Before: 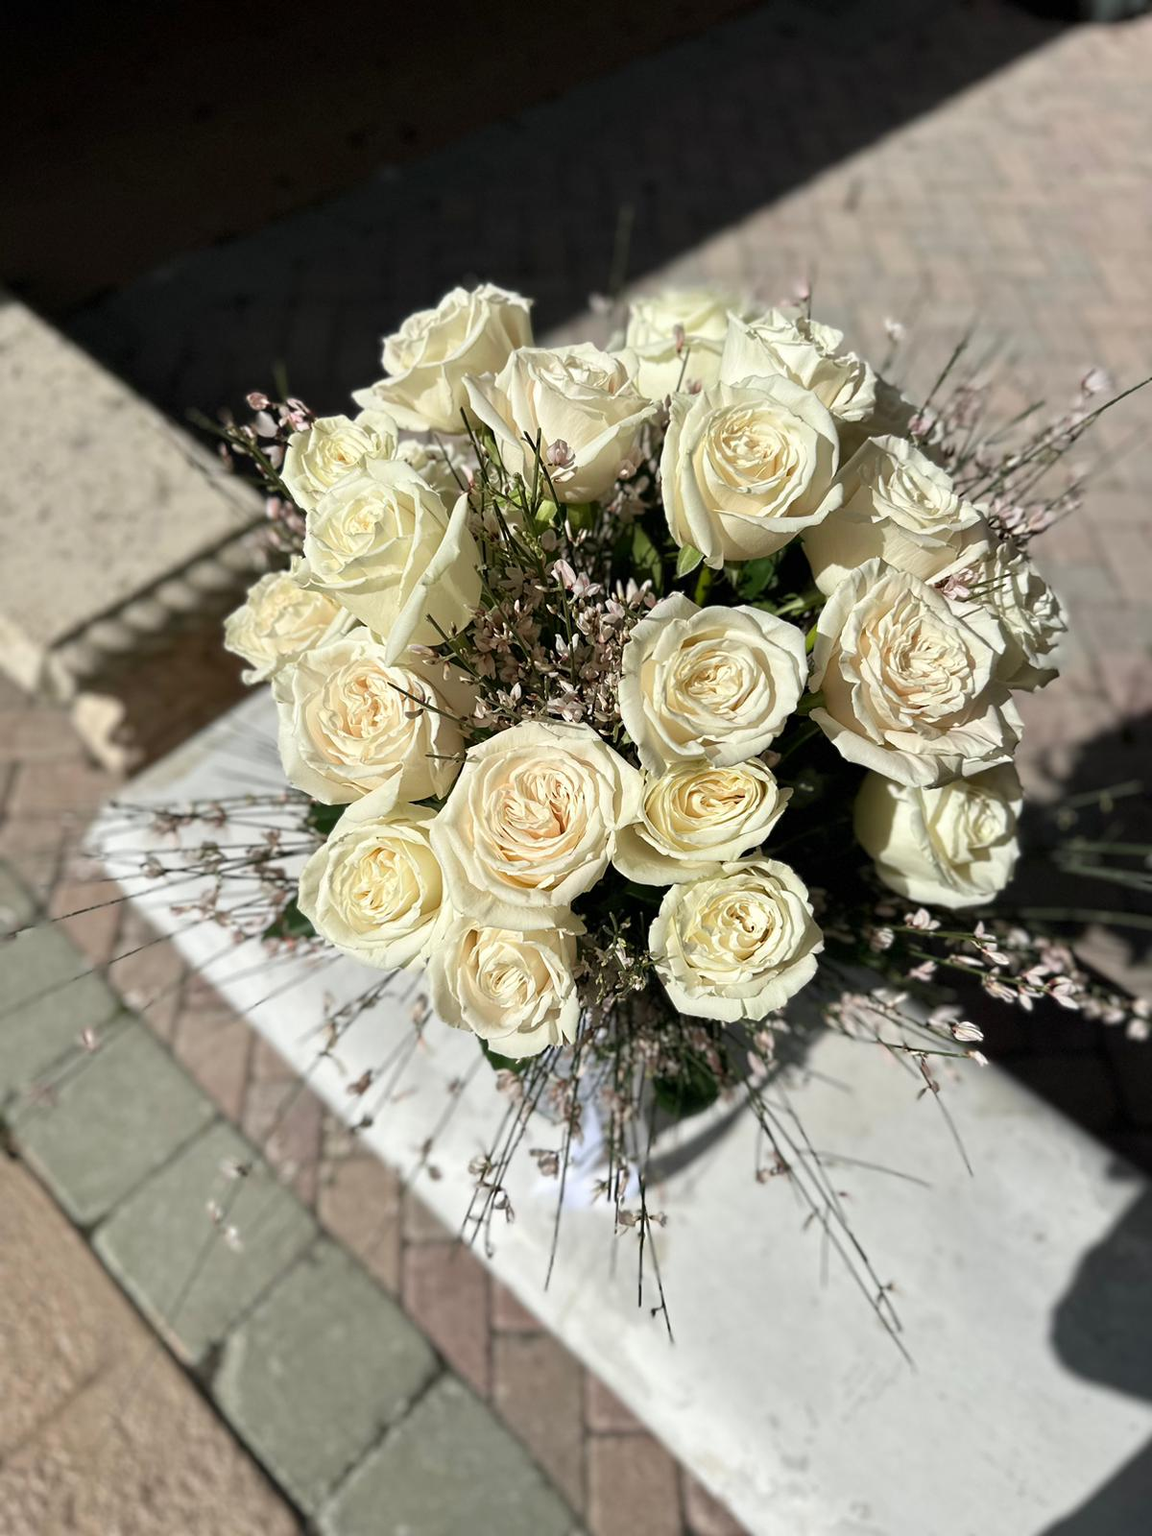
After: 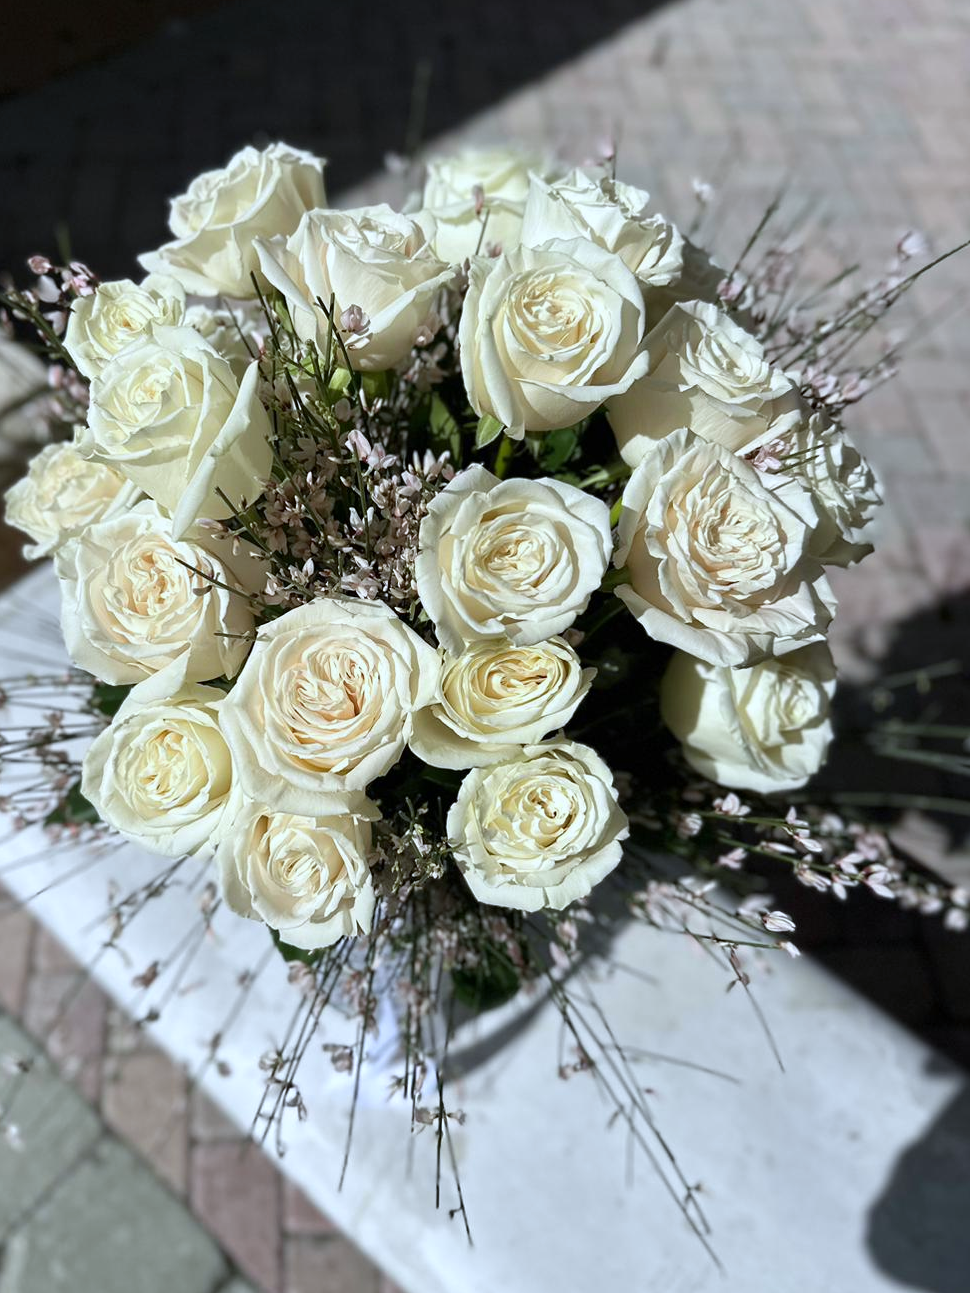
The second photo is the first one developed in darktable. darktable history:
crop: left 19.159%, top 9.58%, bottom 9.58%
white balance: red 0.931, blue 1.11
